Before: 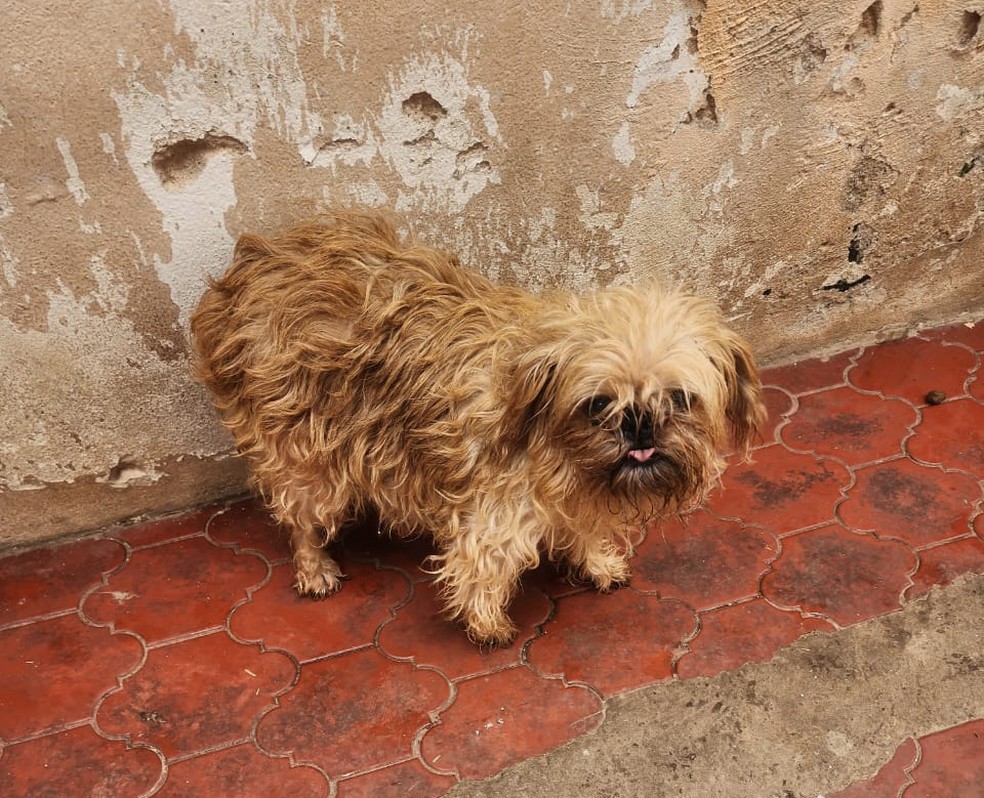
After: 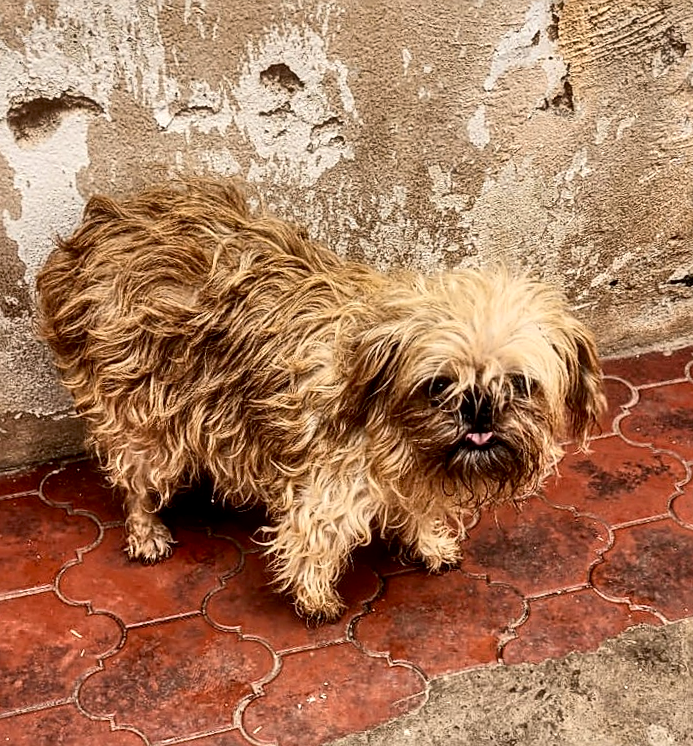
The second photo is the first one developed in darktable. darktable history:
local contrast: detail 130%
contrast brightness saturation: contrast 0.237, brightness 0.085
crop and rotate: angle -3.23°, left 13.946%, top 0.04%, right 10.776%, bottom 0.069%
exposure: black level correction 0.009, exposure 0.015 EV, compensate exposure bias true, compensate highlight preservation false
sharpen: on, module defaults
shadows and highlights: low approximation 0.01, soften with gaussian
